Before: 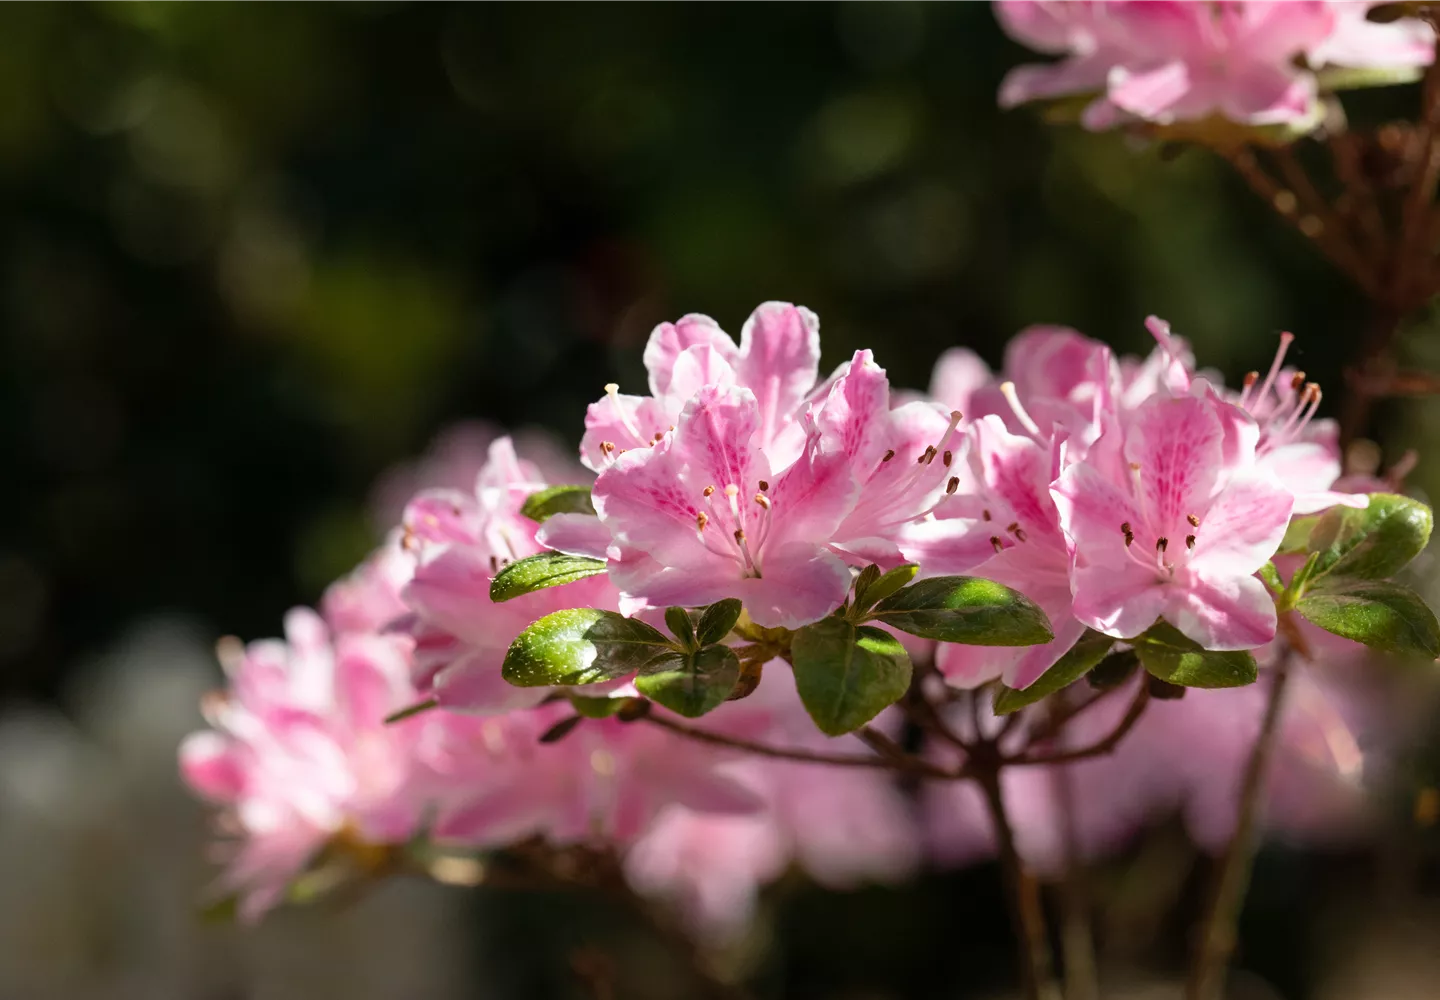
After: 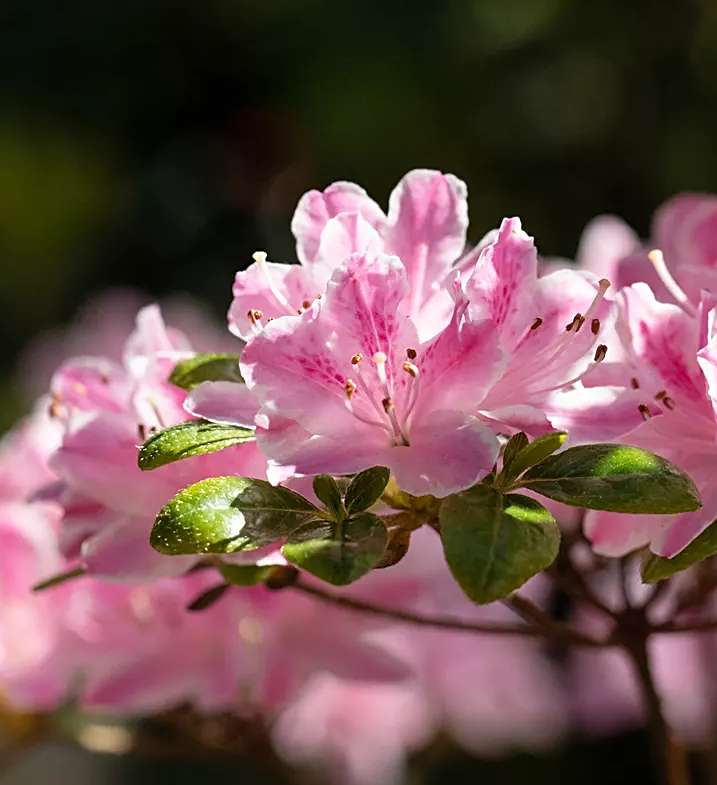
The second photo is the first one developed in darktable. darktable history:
sharpen: on, module defaults
crop and rotate: angle 0.02°, left 24.453%, top 13.212%, right 25.713%, bottom 8.184%
